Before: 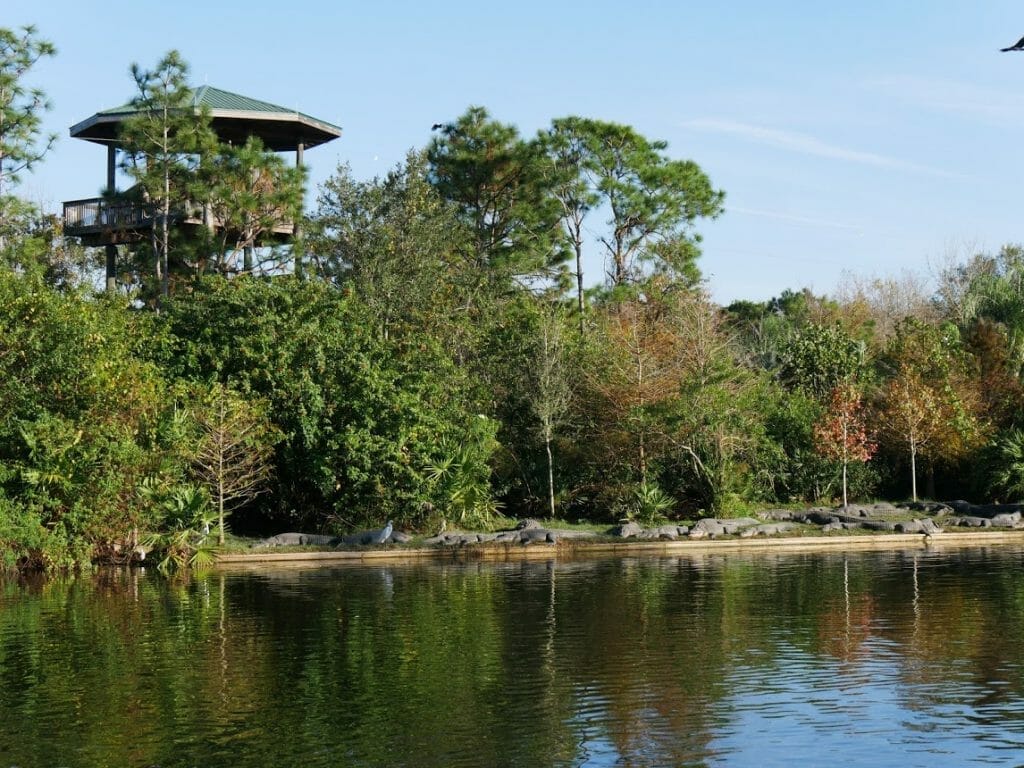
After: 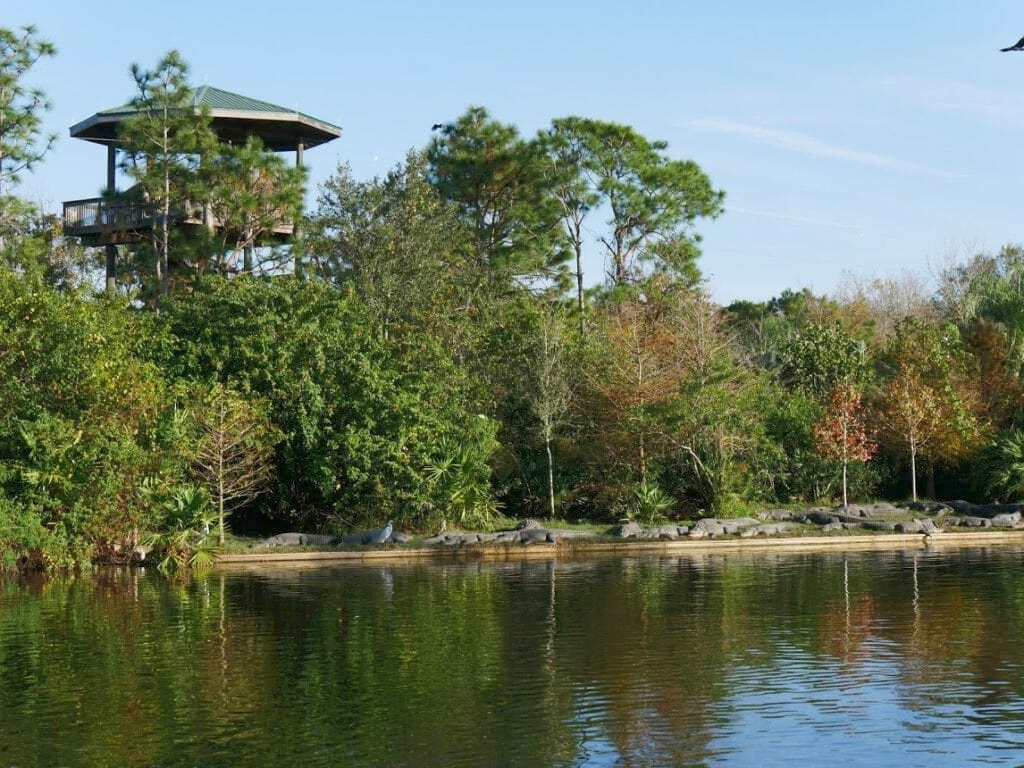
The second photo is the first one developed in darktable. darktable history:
rgb curve: curves: ch0 [(0, 0) (0.093, 0.159) (0.241, 0.265) (0.414, 0.42) (1, 1)], compensate middle gray true, preserve colors basic power
